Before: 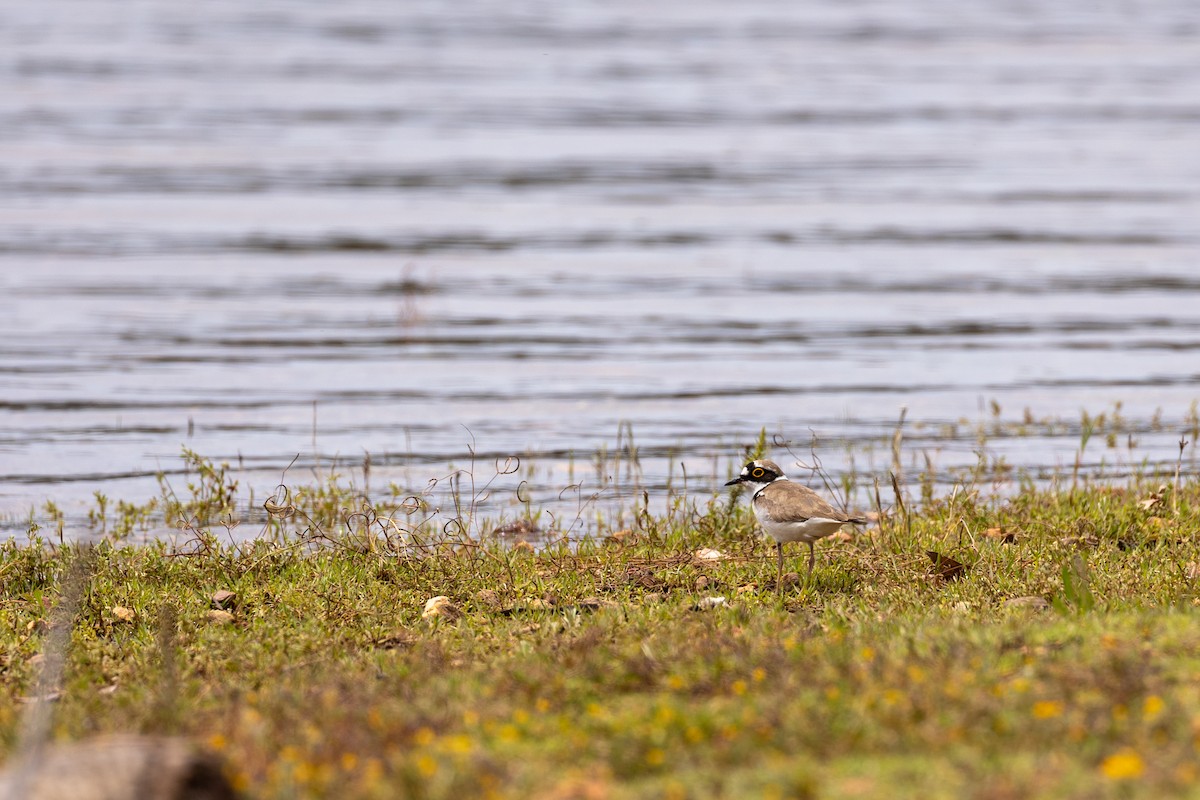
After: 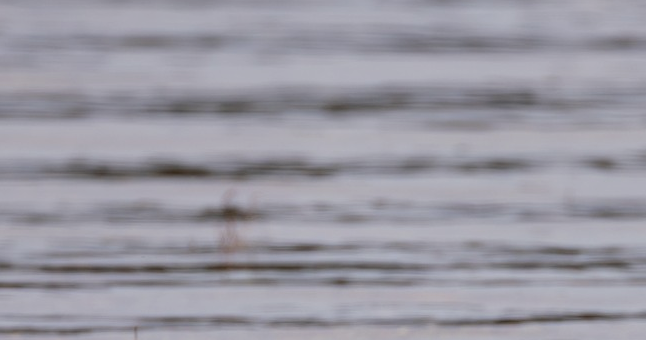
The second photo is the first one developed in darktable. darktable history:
exposure: black level correction 0.009, exposure -0.615 EV, compensate highlight preservation false
crop: left 14.94%, top 9.25%, right 31.145%, bottom 48.19%
